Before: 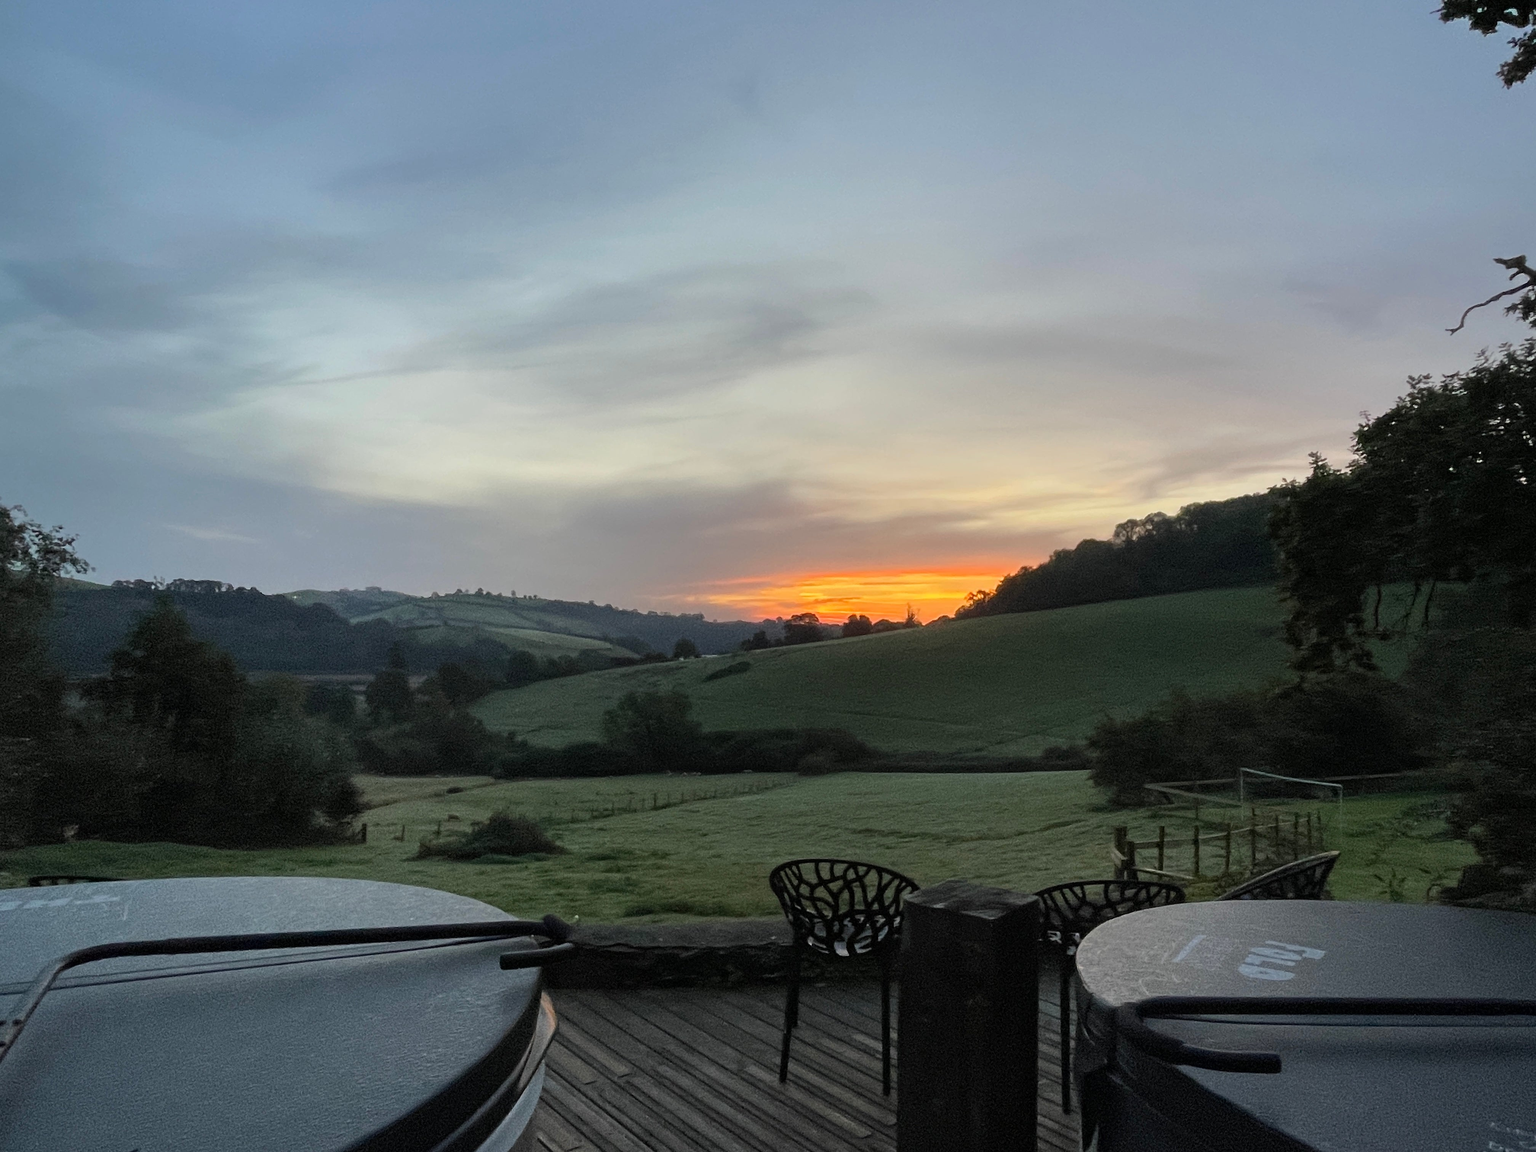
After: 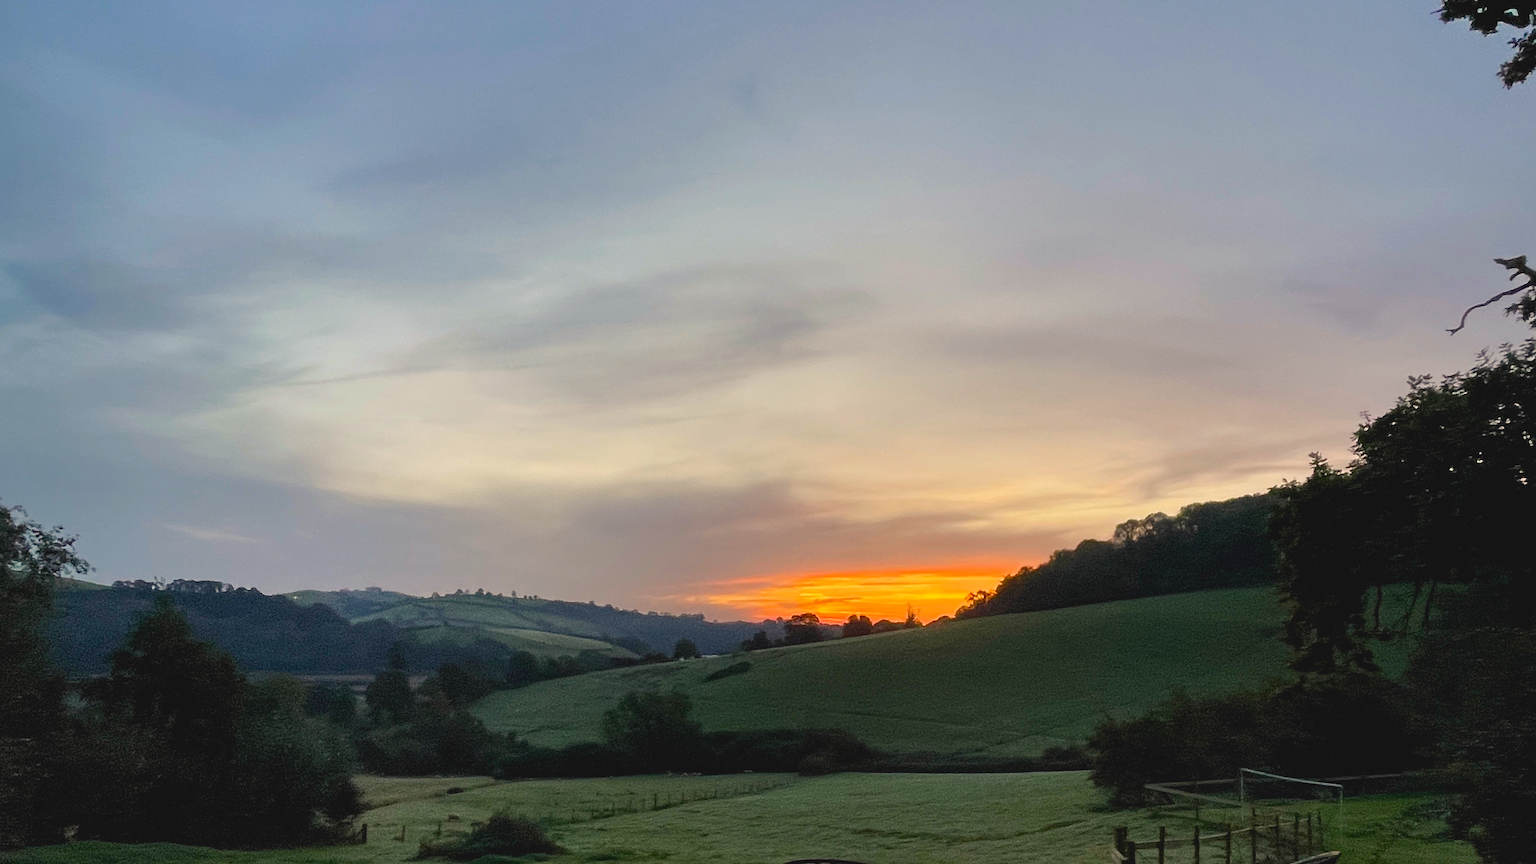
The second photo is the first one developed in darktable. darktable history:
exposure: black level correction 0.007, compensate highlight preservation false
sharpen: amount 0.2
color balance rgb: shadows lift › chroma 2%, shadows lift › hue 247.2°, power › chroma 0.3%, power › hue 25.2°, highlights gain › chroma 3%, highlights gain › hue 60°, global offset › luminance 0.75%, perceptual saturation grading › global saturation 20%, perceptual saturation grading › highlights -20%, perceptual saturation grading › shadows 30%, global vibrance 20%
crop: bottom 24.967%
